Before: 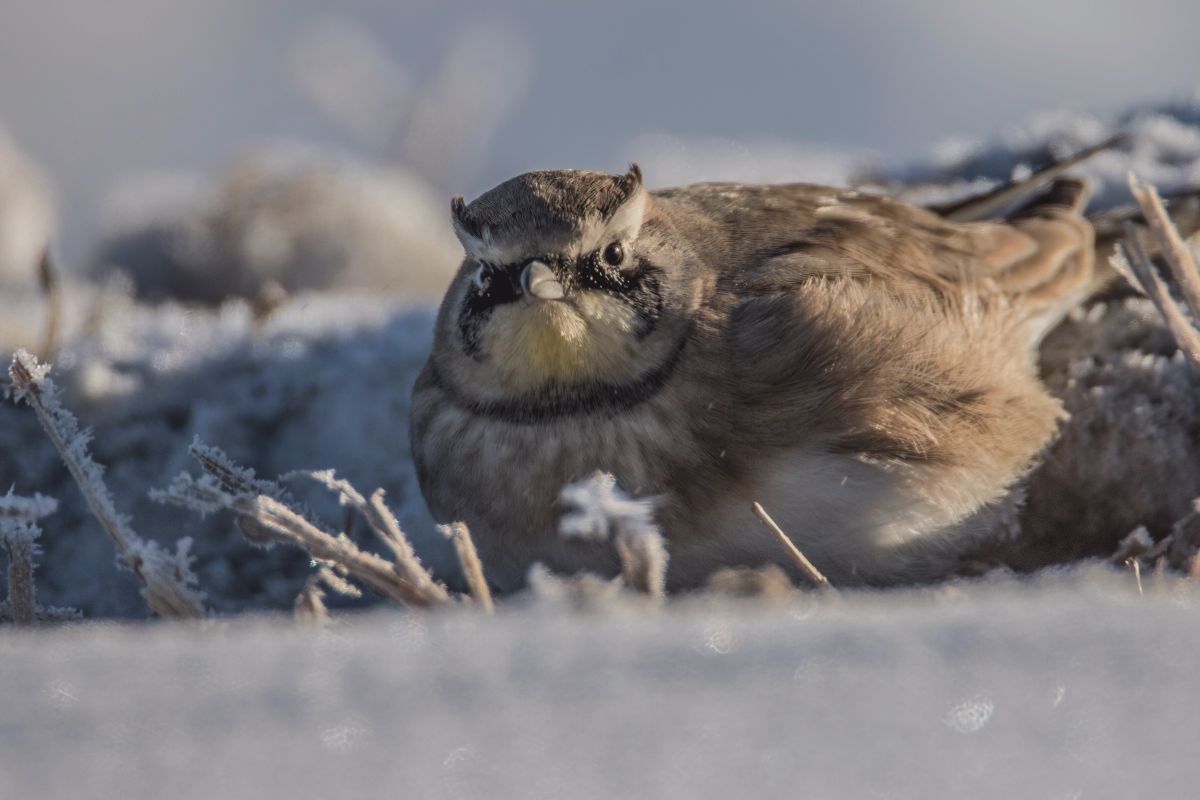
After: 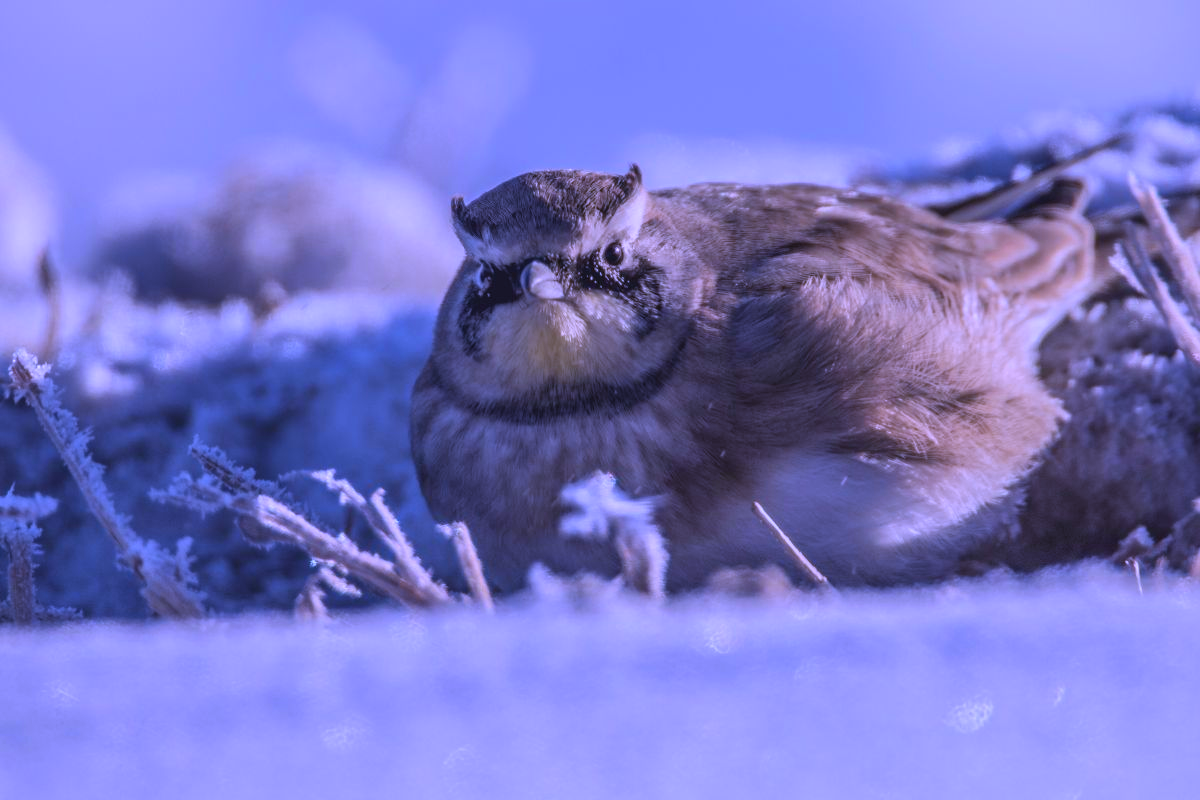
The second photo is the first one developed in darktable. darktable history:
white balance: red 0.98, blue 1.61
color balance: output saturation 120%
contrast equalizer: y [[0.5 ×6], [0.5 ×6], [0.5, 0.5, 0.501, 0.545, 0.707, 0.863], [0 ×6], [0 ×6]]
